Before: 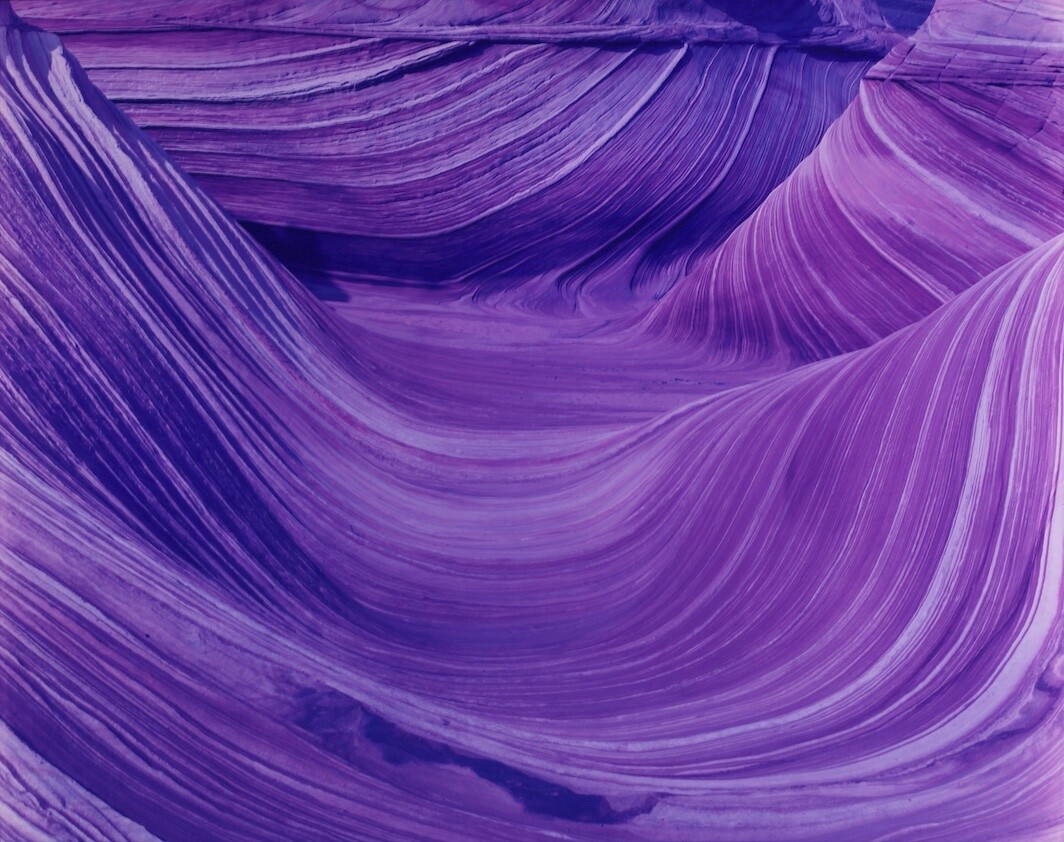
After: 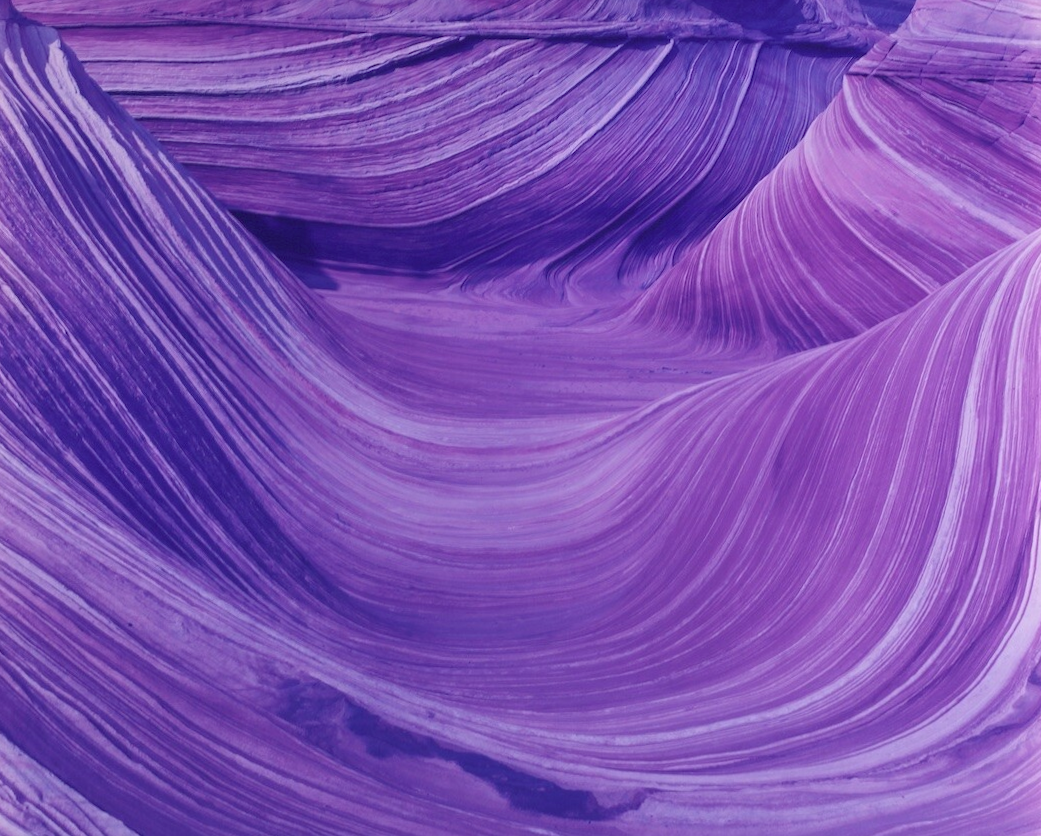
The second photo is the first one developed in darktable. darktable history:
rotate and perspective: rotation 0.226°, lens shift (vertical) -0.042, crop left 0.023, crop right 0.982, crop top 0.006, crop bottom 0.994
white balance: emerald 1
exposure: black level correction 0, exposure 0.5 EV, compensate highlight preservation false
color balance: contrast -15%
